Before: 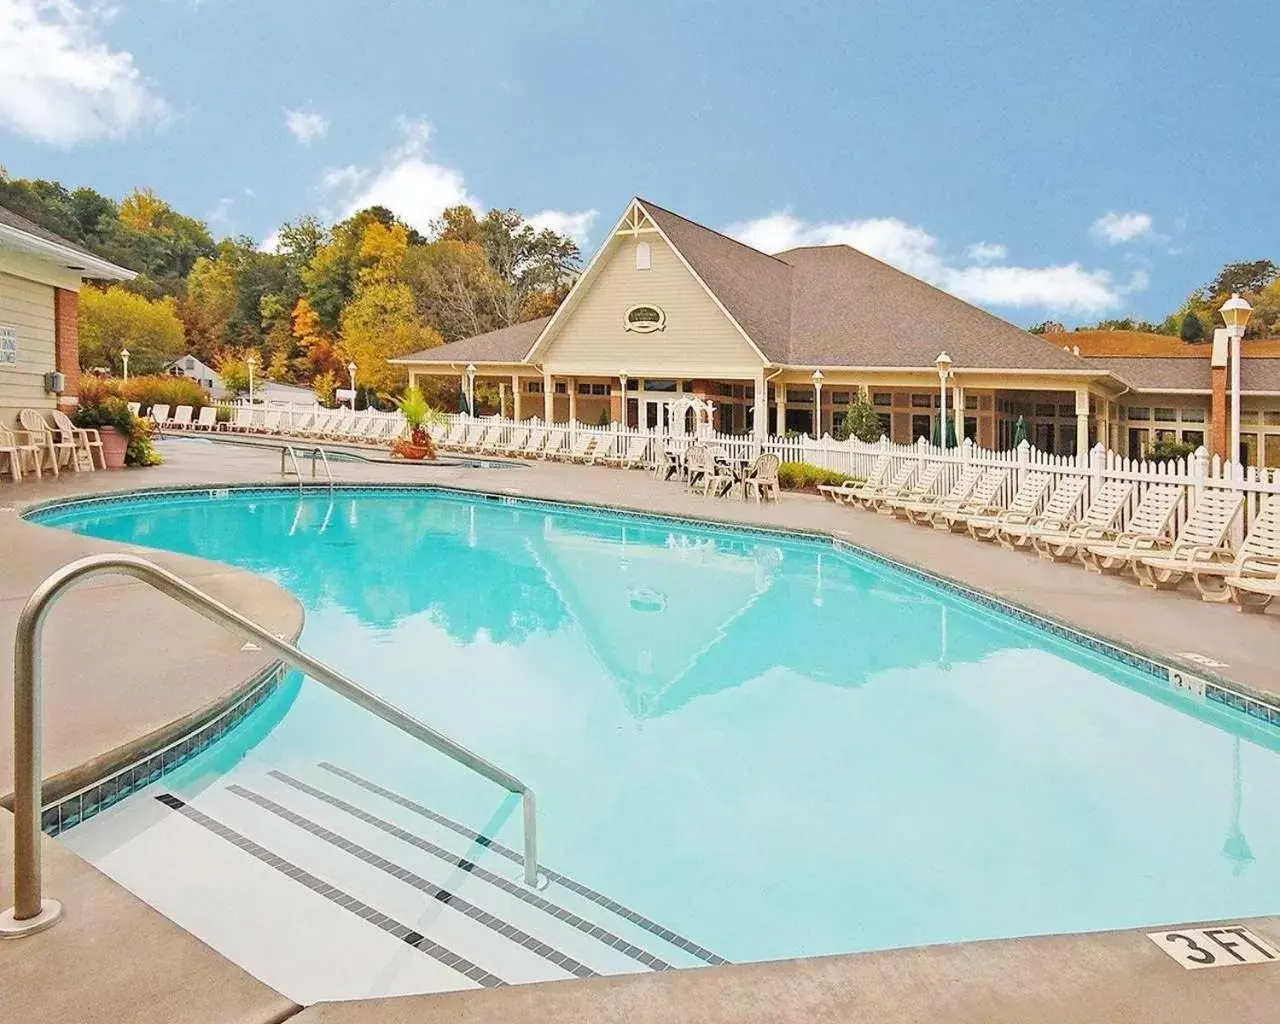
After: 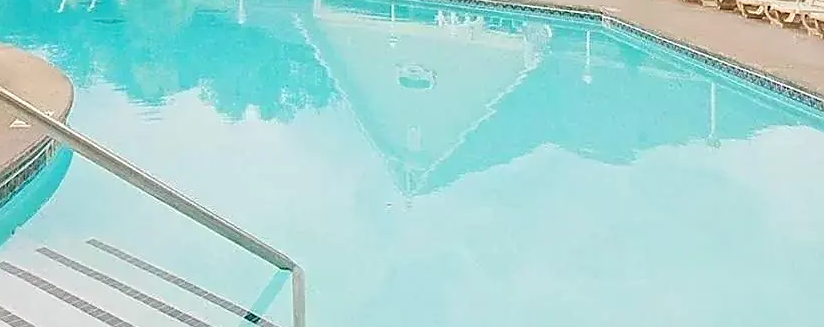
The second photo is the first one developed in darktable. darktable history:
crop: left 18.091%, top 51.13%, right 17.525%, bottom 16.85%
tone equalizer: on, module defaults
sharpen: radius 1.967
